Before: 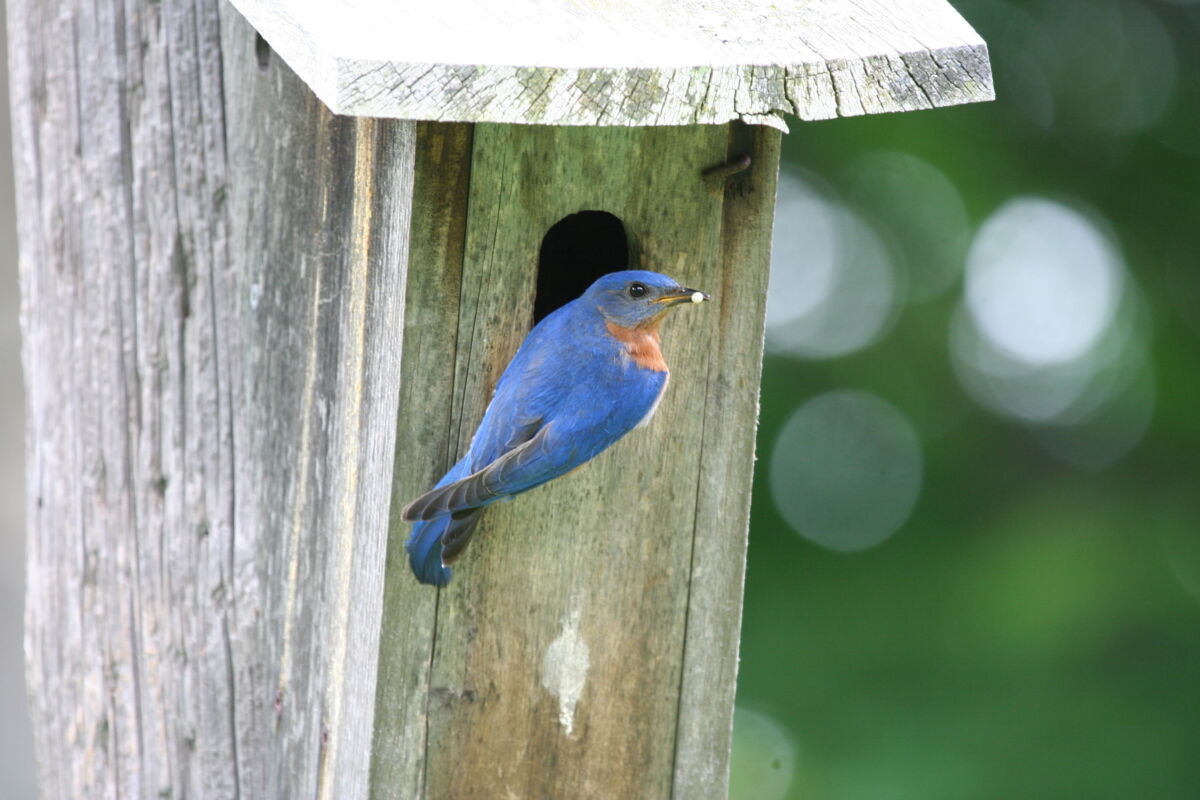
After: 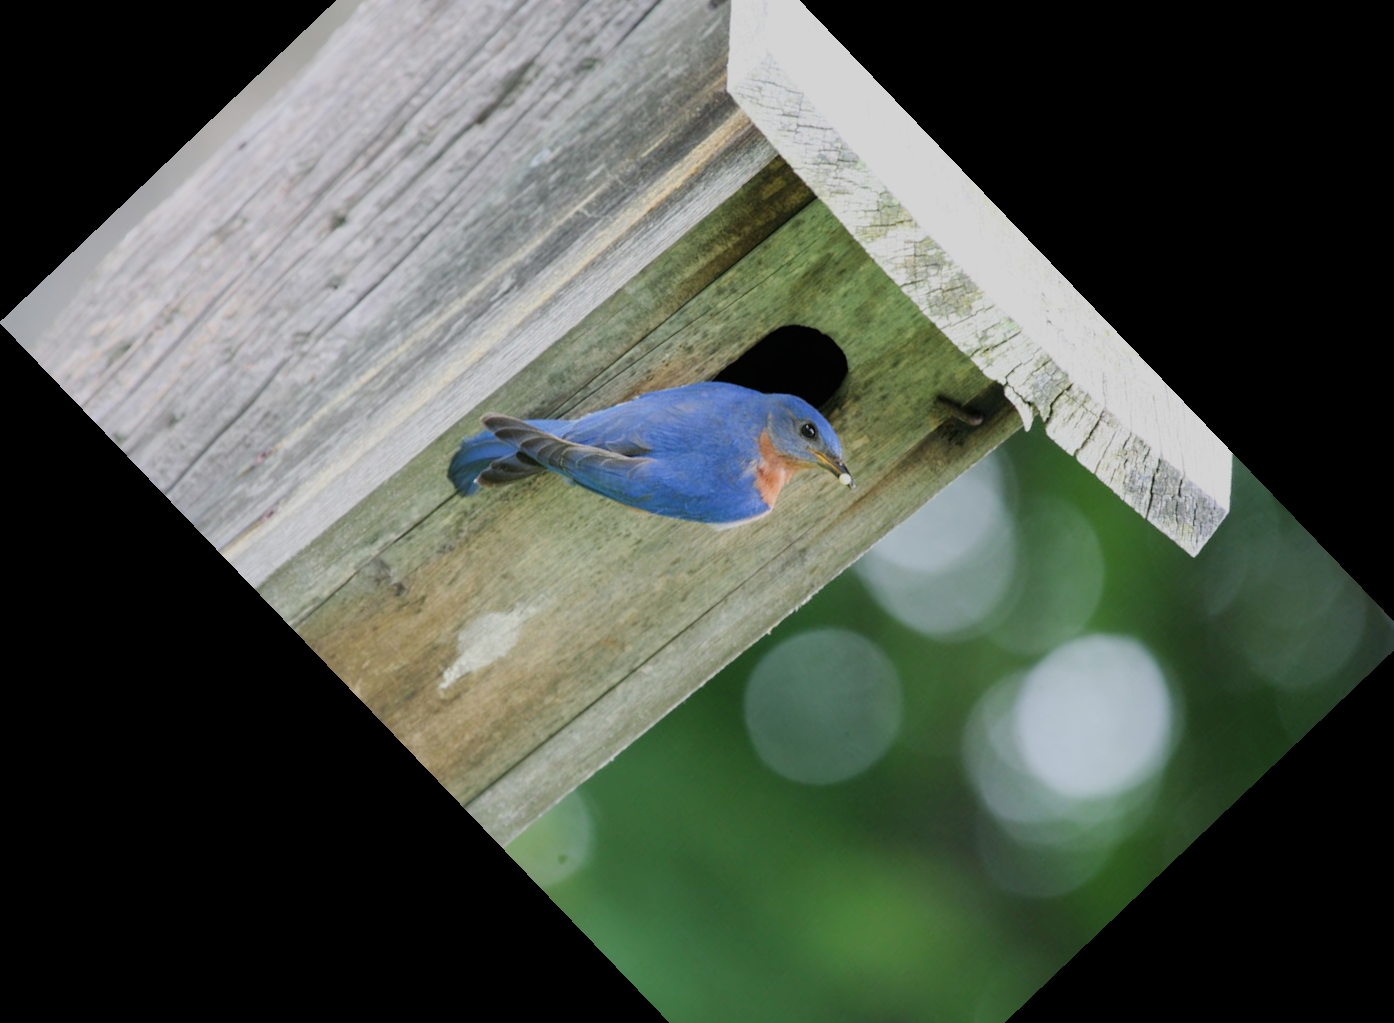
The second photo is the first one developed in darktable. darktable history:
filmic rgb: black relative exposure -7.65 EV, white relative exposure 4.56 EV, hardness 3.61
crop and rotate: angle -46.26°, top 16.234%, right 0.912%, bottom 11.704%
